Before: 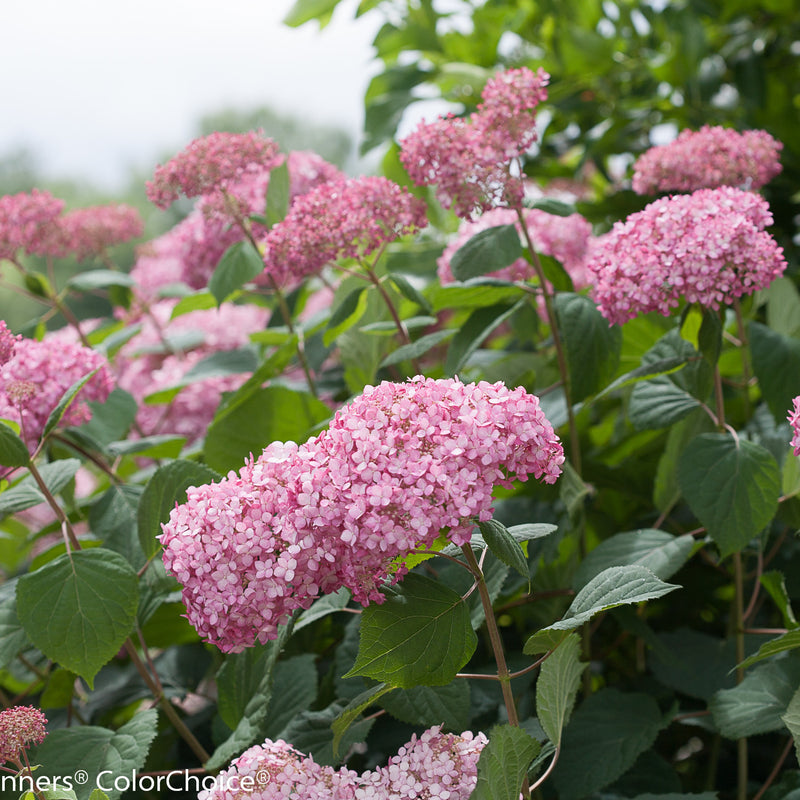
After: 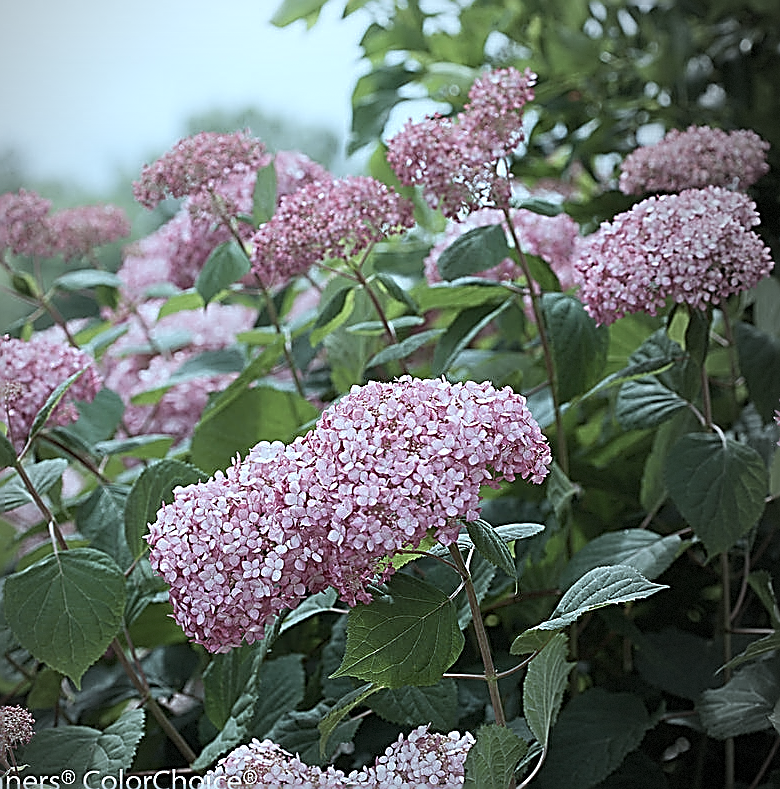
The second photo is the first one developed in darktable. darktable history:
color correction: highlights a* -13.07, highlights b* -17.48, saturation 0.695
vignetting: fall-off start 72.65%, fall-off radius 109%, center (-0.147, 0.015), width/height ratio 0.737, dithering 8-bit output, unbound false
crop and rotate: left 1.663%, right 0.747%, bottom 1.293%
sharpen: amount 1.993
